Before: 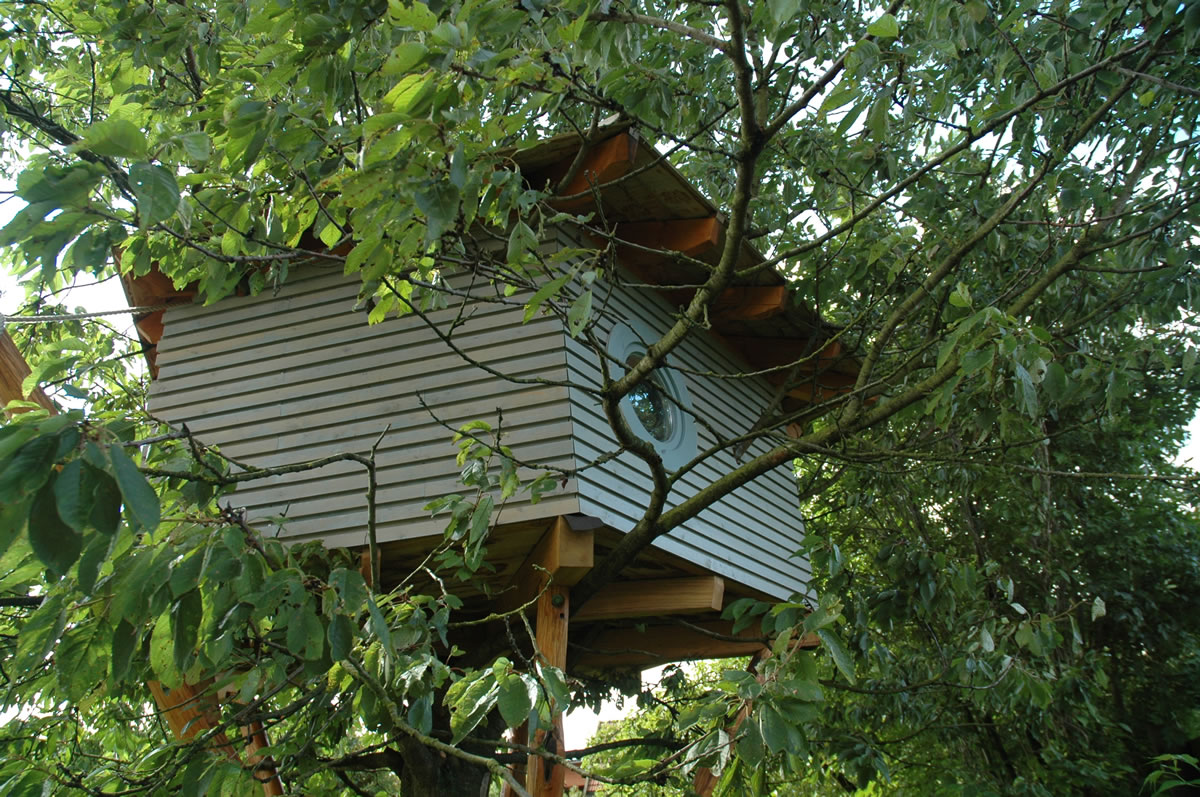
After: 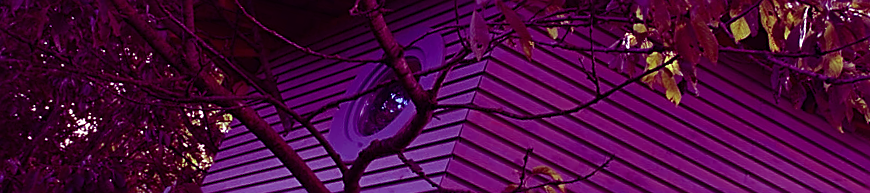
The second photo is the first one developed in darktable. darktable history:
crop and rotate: angle 16.12°, top 30.835%, bottom 35.653%
tone equalizer: on, module defaults
color balance: mode lift, gamma, gain (sRGB), lift [1, 1, 0.101, 1]
sharpen: on, module defaults
